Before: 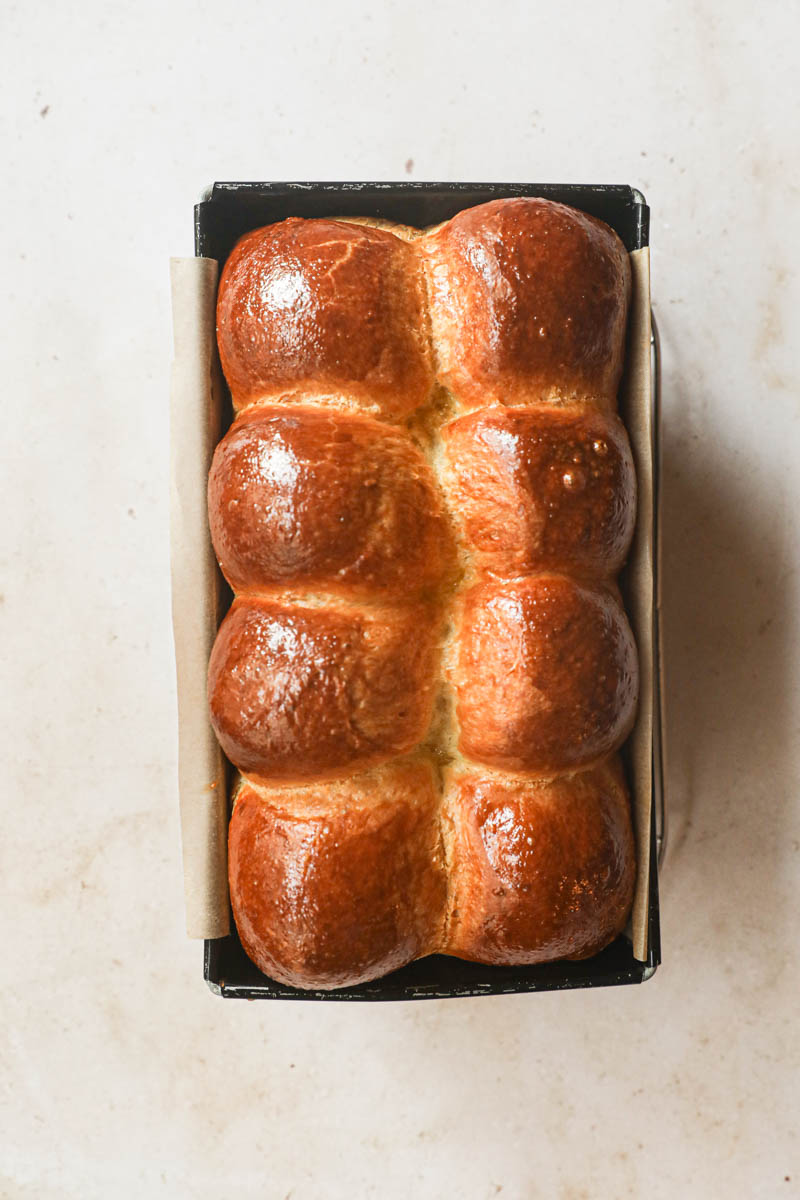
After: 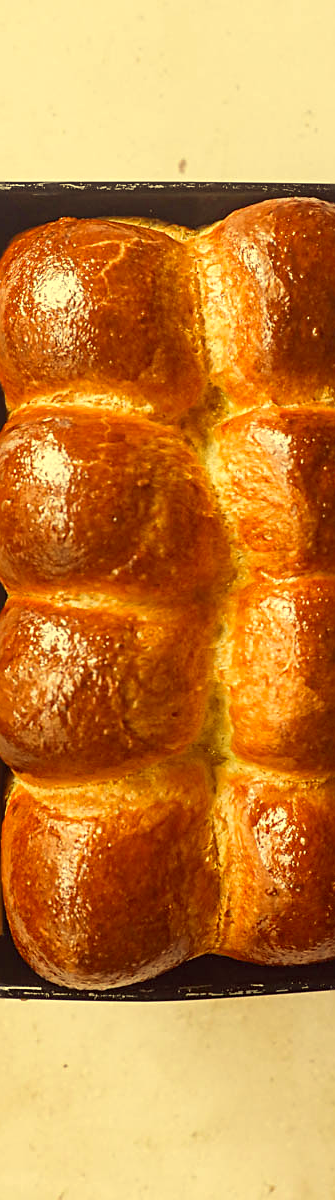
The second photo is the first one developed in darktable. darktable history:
sharpen: amount 0.498
crop: left 28.485%, right 29.539%
color correction: highlights a* -0.48, highlights b* 39.97, shadows a* 9.8, shadows b* -0.853
